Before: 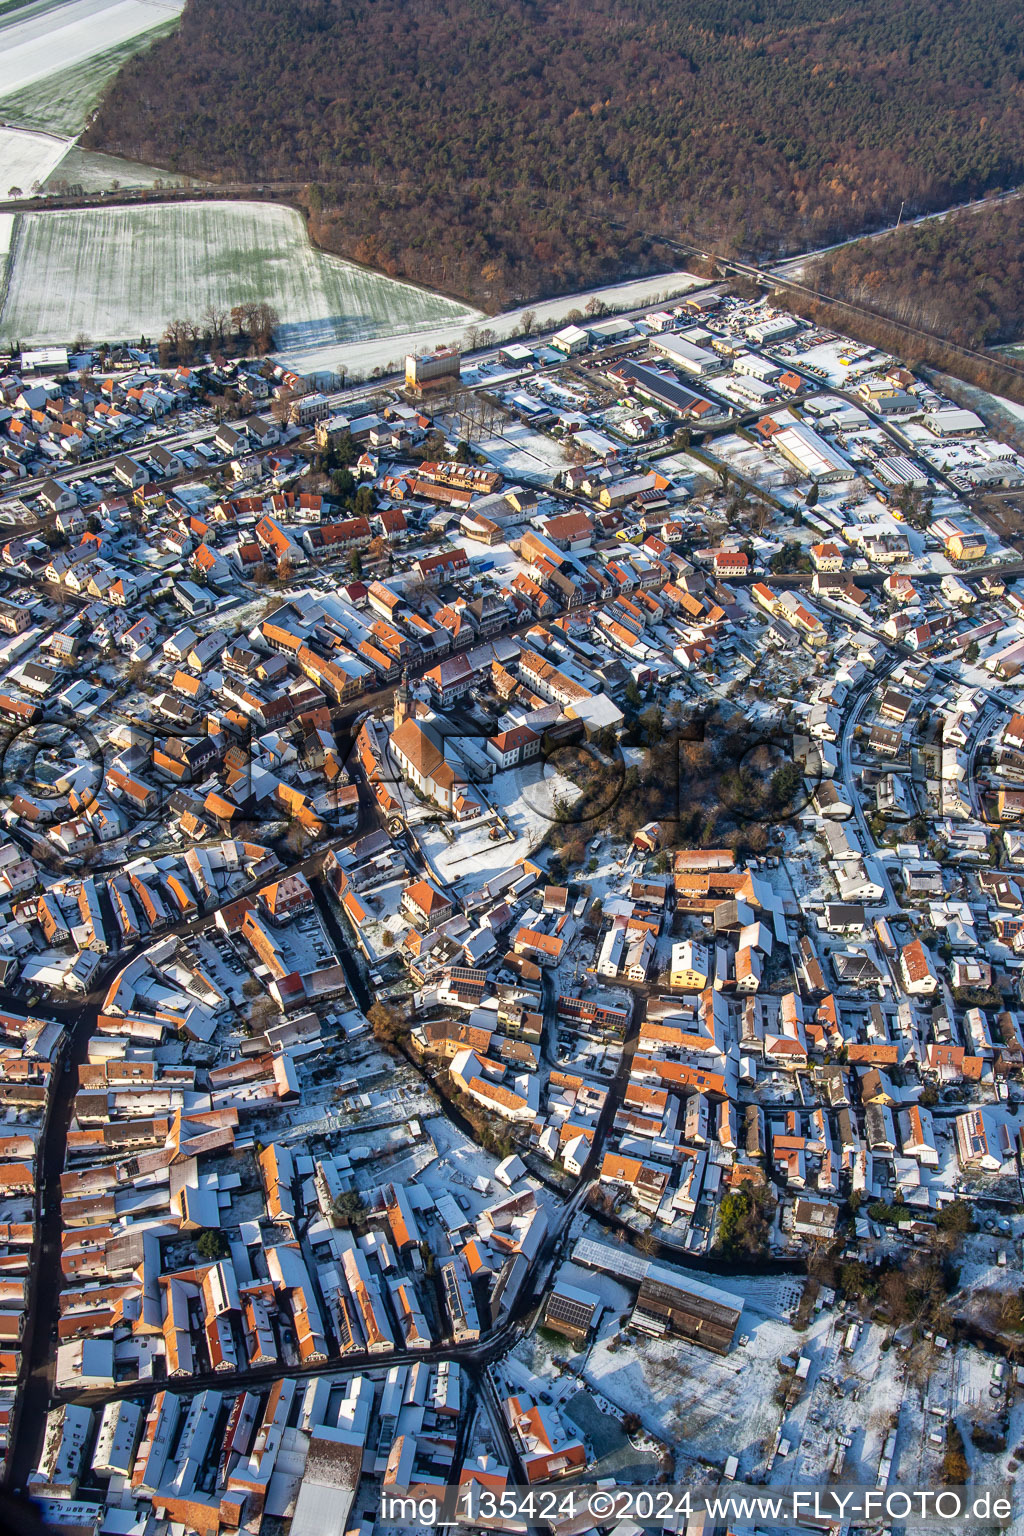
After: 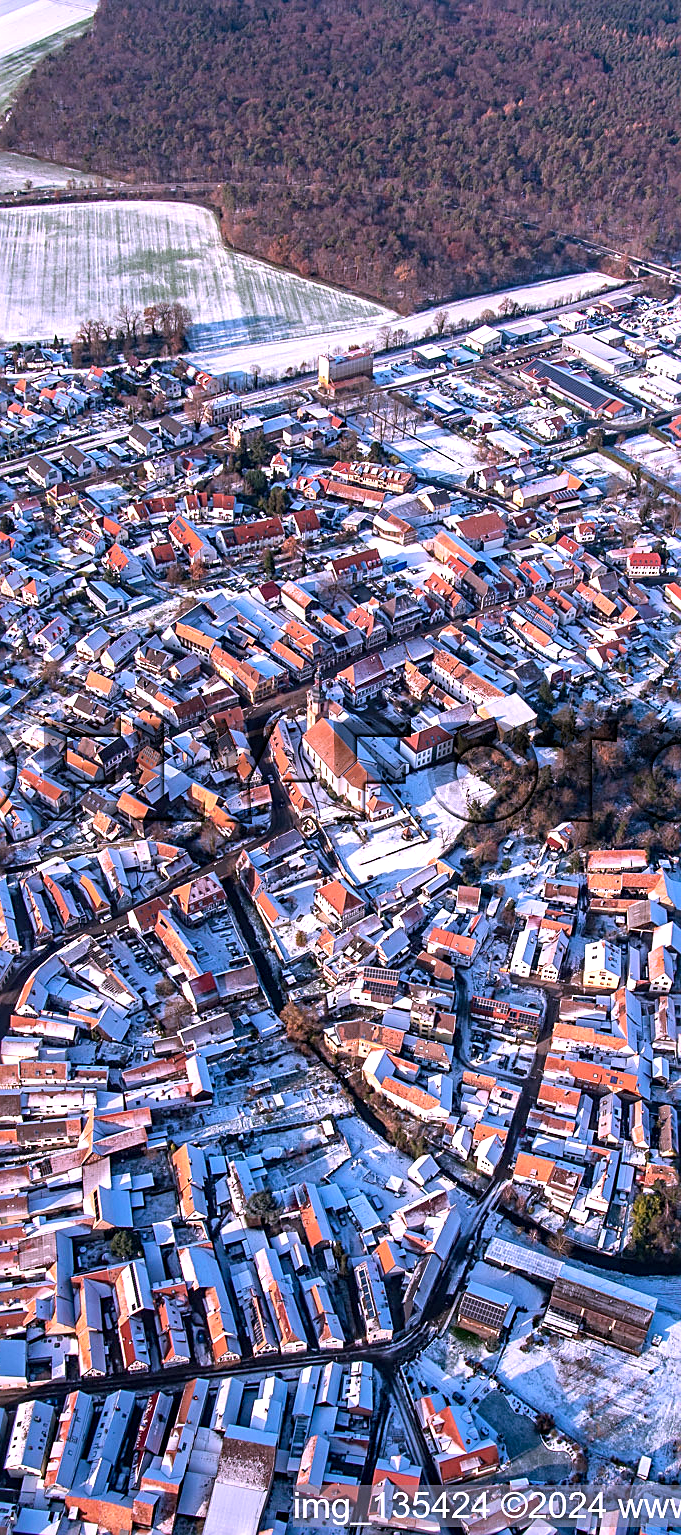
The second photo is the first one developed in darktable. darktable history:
crop and rotate: left 8.589%, right 24.831%
haze removal: compatibility mode true, adaptive false
color correction: highlights a* 15.12, highlights b* -25.27
exposure: black level correction 0.001, exposure 0.499 EV, compensate highlight preservation false
sharpen: radius 1.975
